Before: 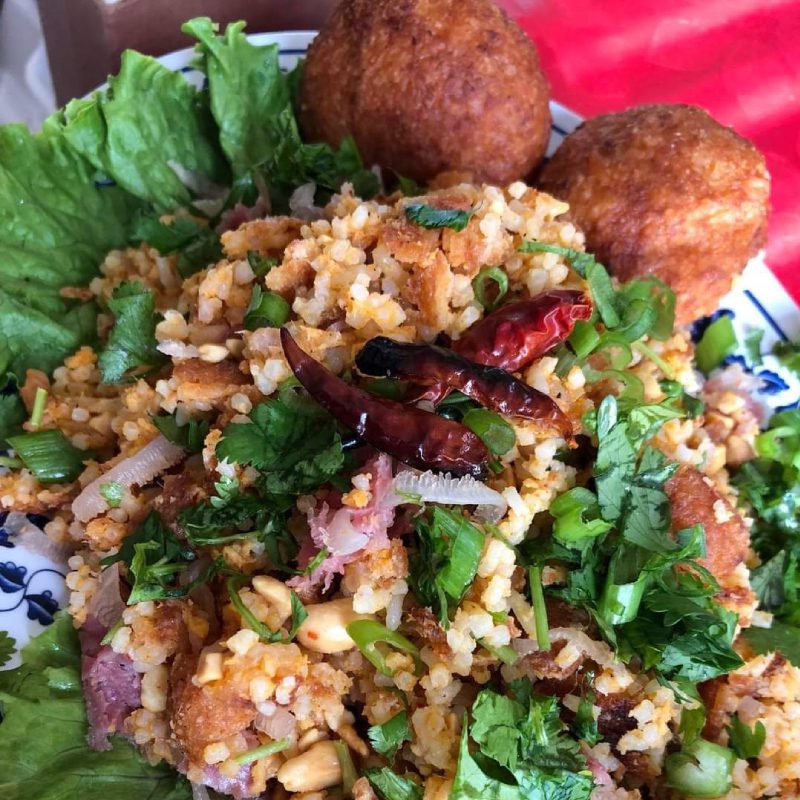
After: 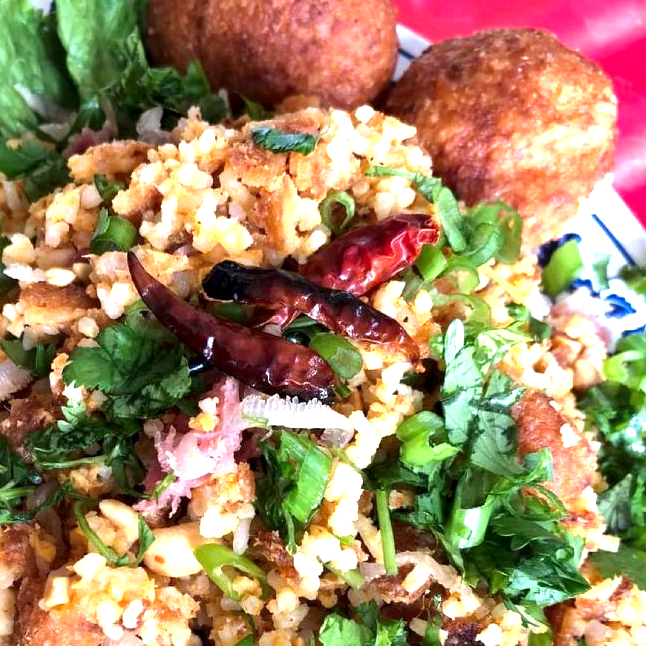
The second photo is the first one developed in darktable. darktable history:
crop: left 19.159%, top 9.58%, bottom 9.58%
exposure: exposure 0.943 EV, compensate highlight preservation false
local contrast: mode bilateral grid, contrast 25, coarseness 60, detail 151%, midtone range 0.2
